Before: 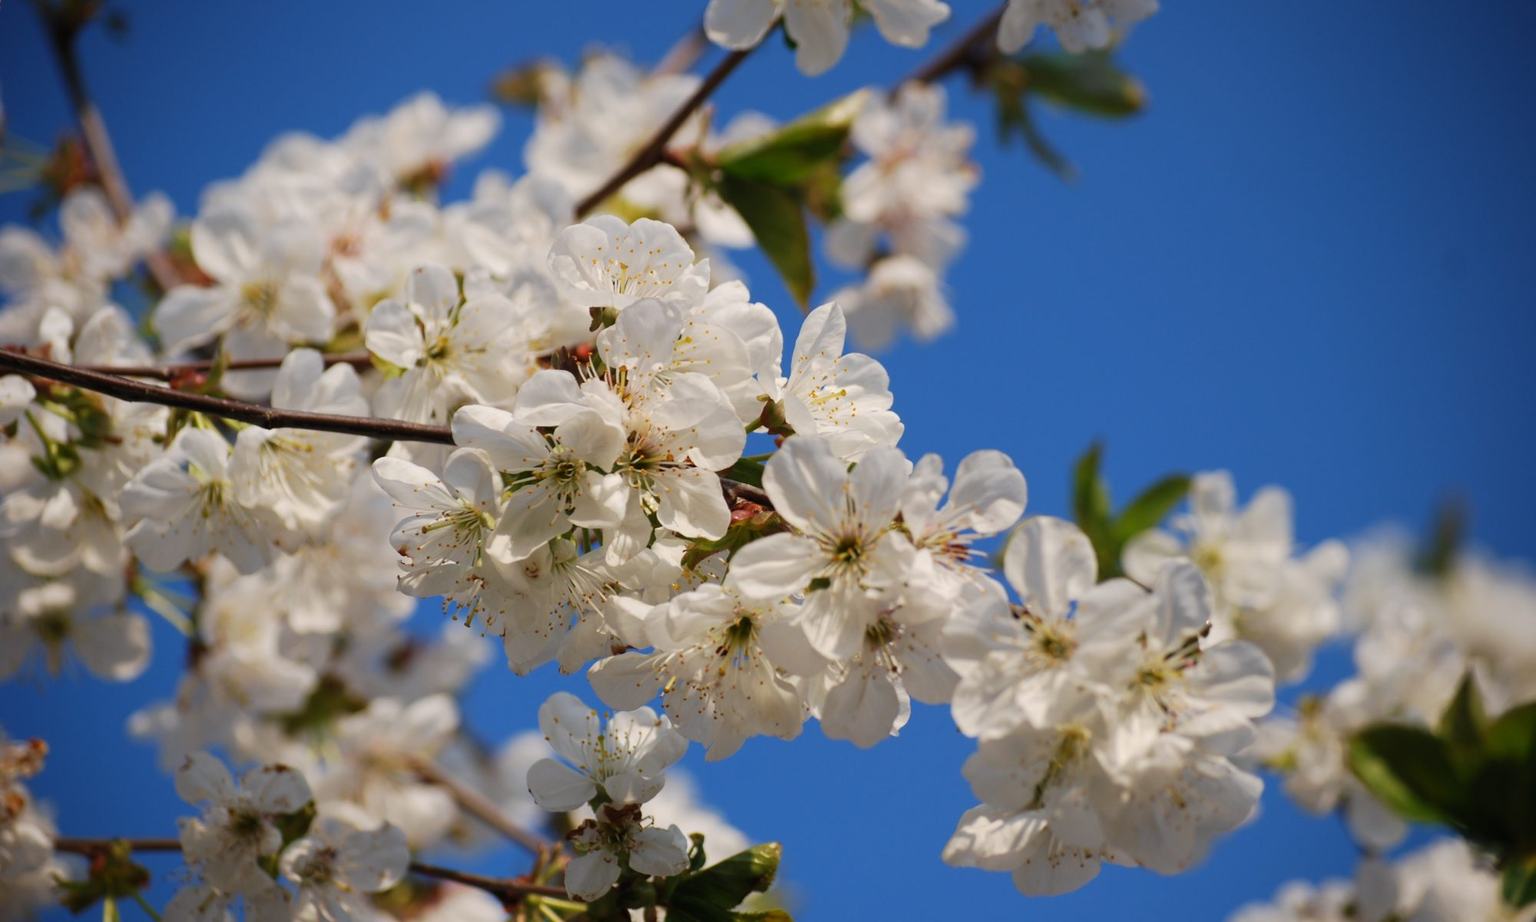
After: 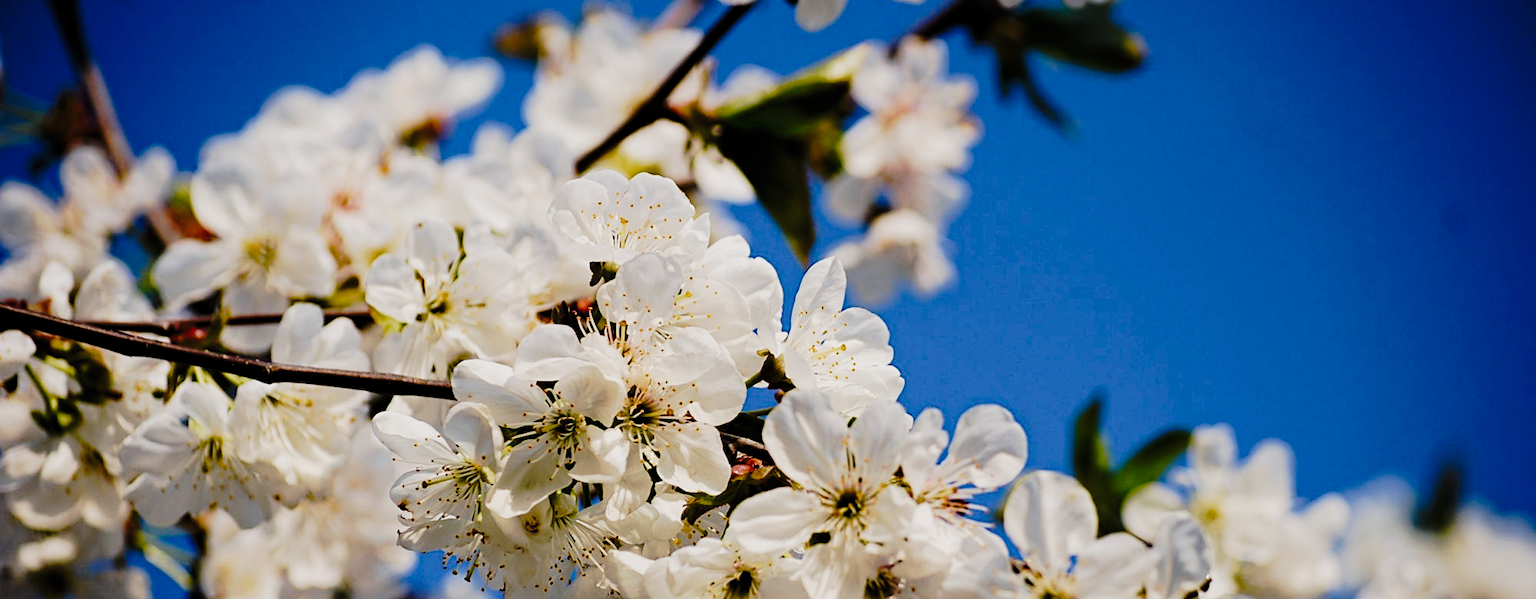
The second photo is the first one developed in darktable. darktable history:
filmic rgb: black relative exposure -7.65 EV, white relative exposure 4.56 EV, threshold 3.05 EV, hardness 3.61, add noise in highlights 0.101, color science v4 (2020), type of noise poissonian, enable highlight reconstruction true
color balance rgb: global offset › hue 169.42°, perceptual saturation grading › global saturation 20%, perceptual saturation grading › highlights -49.489%, perceptual saturation grading › shadows 24.774%, perceptual brilliance grading › highlights 17.239%, perceptual brilliance grading › mid-tones 31.871%, perceptual brilliance grading › shadows -30.612%, global vibrance 14.182%
crop and rotate: top 4.943%, bottom 29.915%
tone curve: curves: ch0 [(0, 0) (0.168, 0.142) (0.359, 0.44) (0.469, 0.544) (0.634, 0.722) (0.858, 0.903) (1, 0.968)]; ch1 [(0, 0) (0.437, 0.453) (0.472, 0.47) (0.502, 0.502) (0.54, 0.534) (0.57, 0.592) (0.618, 0.66) (0.699, 0.749) (0.859, 0.919) (1, 1)]; ch2 [(0, 0) (0.33, 0.301) (0.421, 0.443) (0.476, 0.498) (0.505, 0.503) (0.547, 0.557) (0.586, 0.634) (0.608, 0.676) (1, 1)], preserve colors none
exposure: black level correction 0.006, exposure -0.219 EV, compensate highlight preservation false
sharpen: on, module defaults
haze removal: compatibility mode true, adaptive false
